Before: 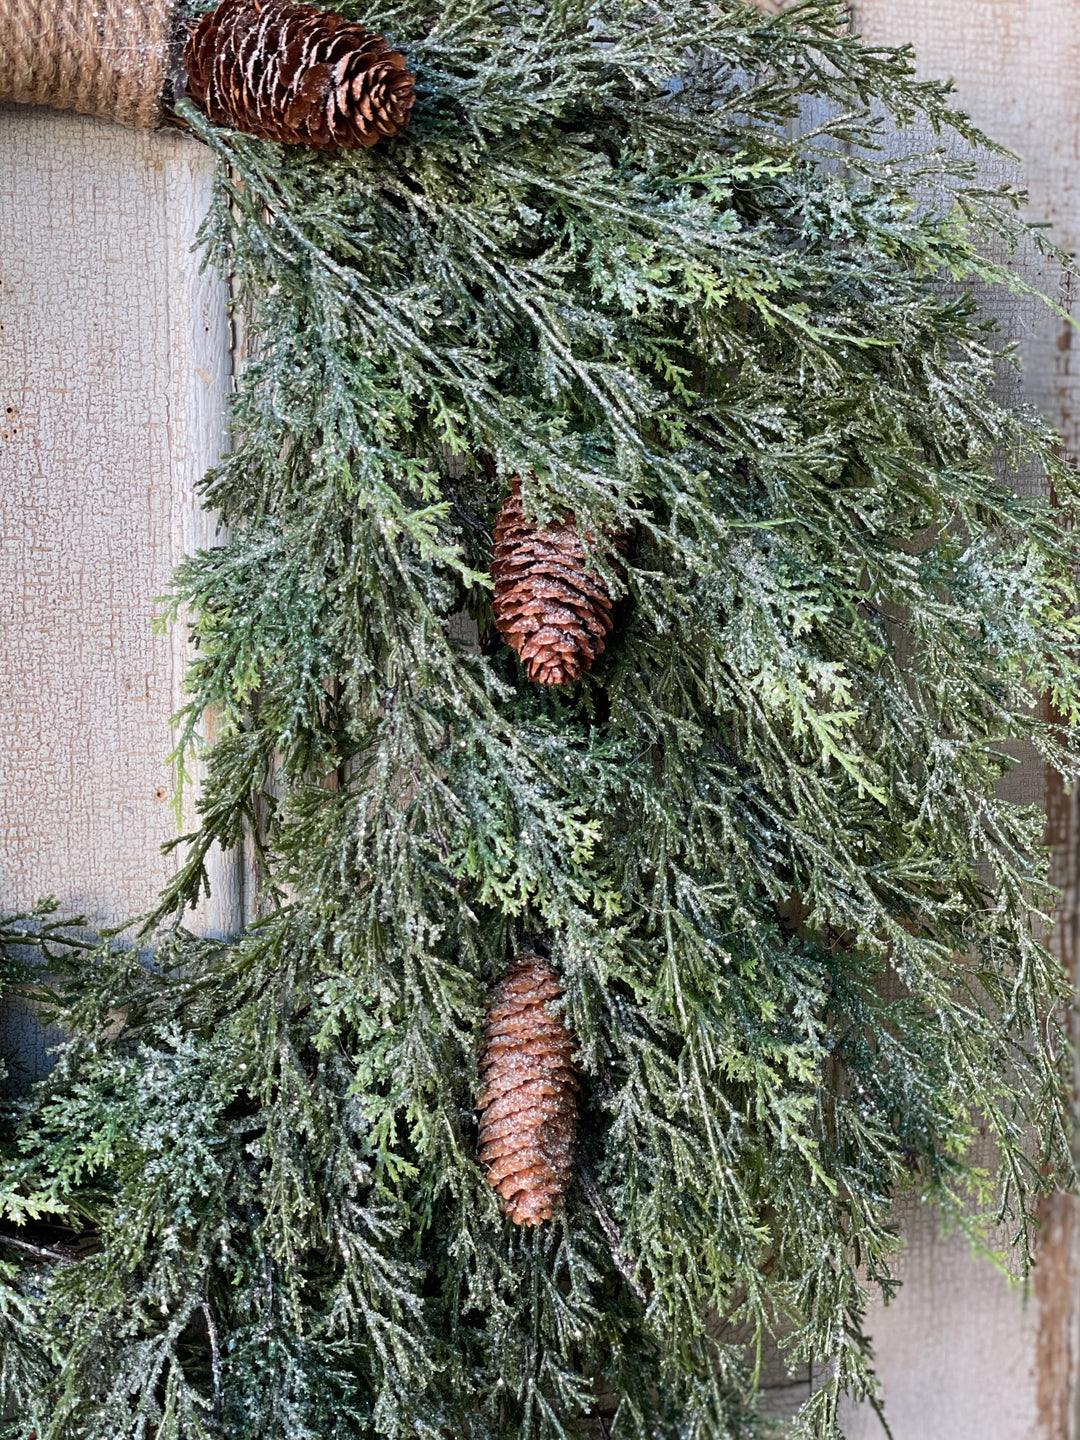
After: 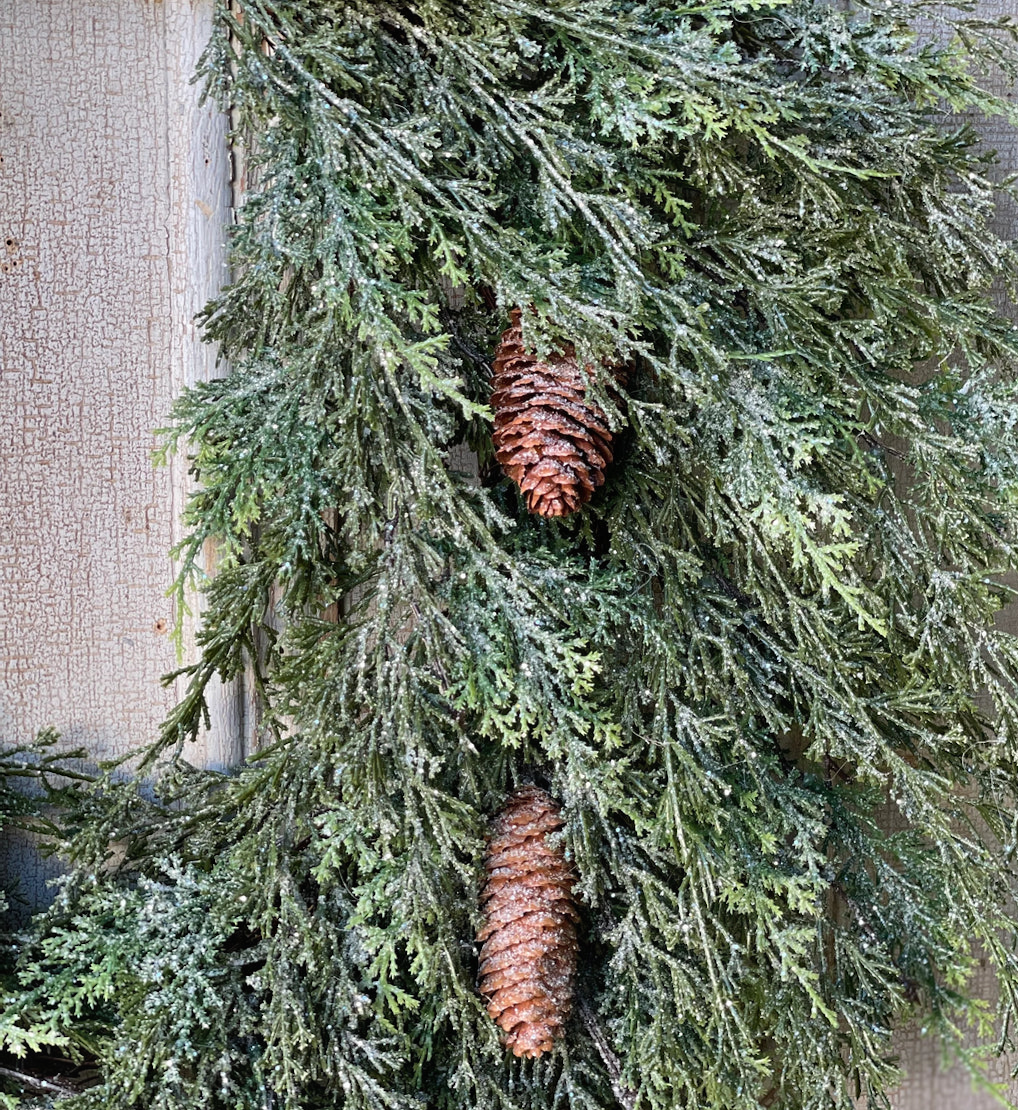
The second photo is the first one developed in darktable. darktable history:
bloom: size 13.65%, threshold 98.39%, strength 4.82%
shadows and highlights: soften with gaussian
crop and rotate: angle 0.03°, top 11.643%, right 5.651%, bottom 11.189%
